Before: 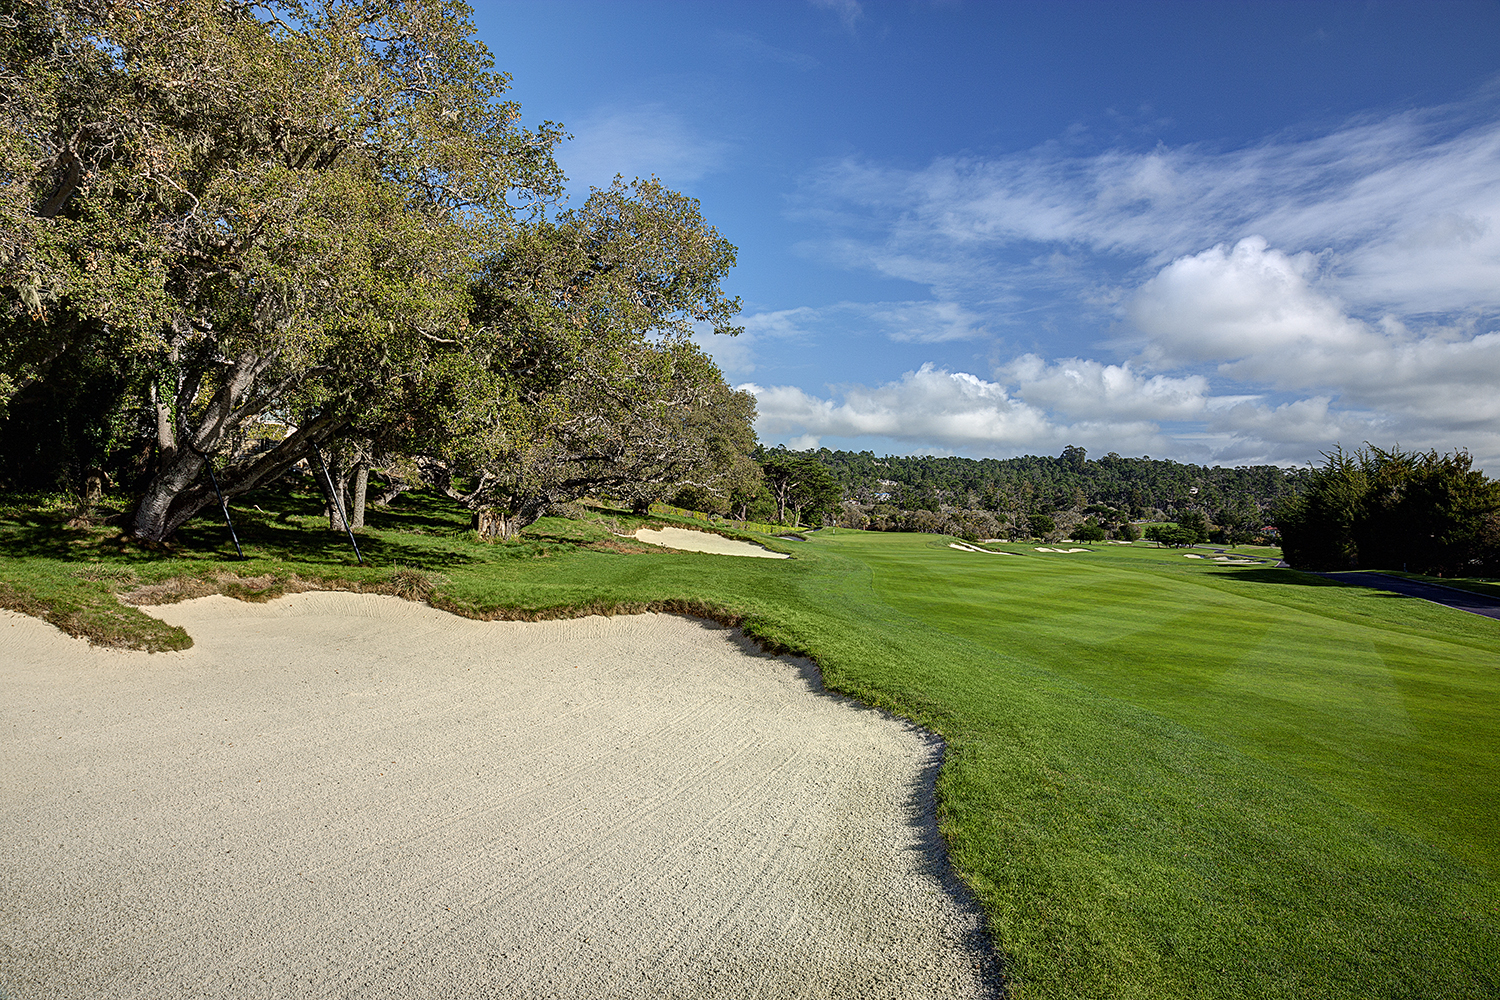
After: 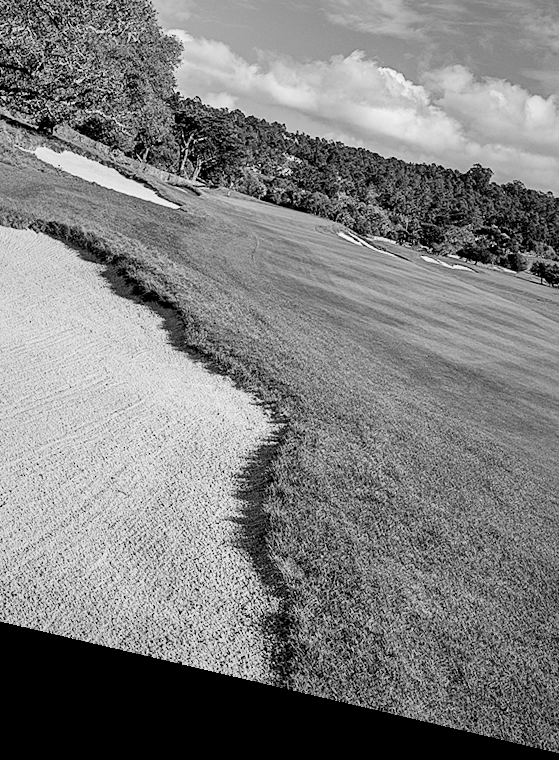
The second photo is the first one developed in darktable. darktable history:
white balance: emerald 1
local contrast: mode bilateral grid, contrast 25, coarseness 60, detail 151%, midtone range 0.2
filmic rgb: black relative exposure -7.65 EV, white relative exposure 4.56 EV, hardness 3.61
crop: left 40.878%, top 39.176%, right 25.993%, bottom 3.081%
exposure: black level correction 0, exposure 0.5 EV, compensate highlight preservation false
monochrome: on, module defaults
rotate and perspective: rotation 13.27°, automatic cropping off
haze removal: compatibility mode true, adaptive false
